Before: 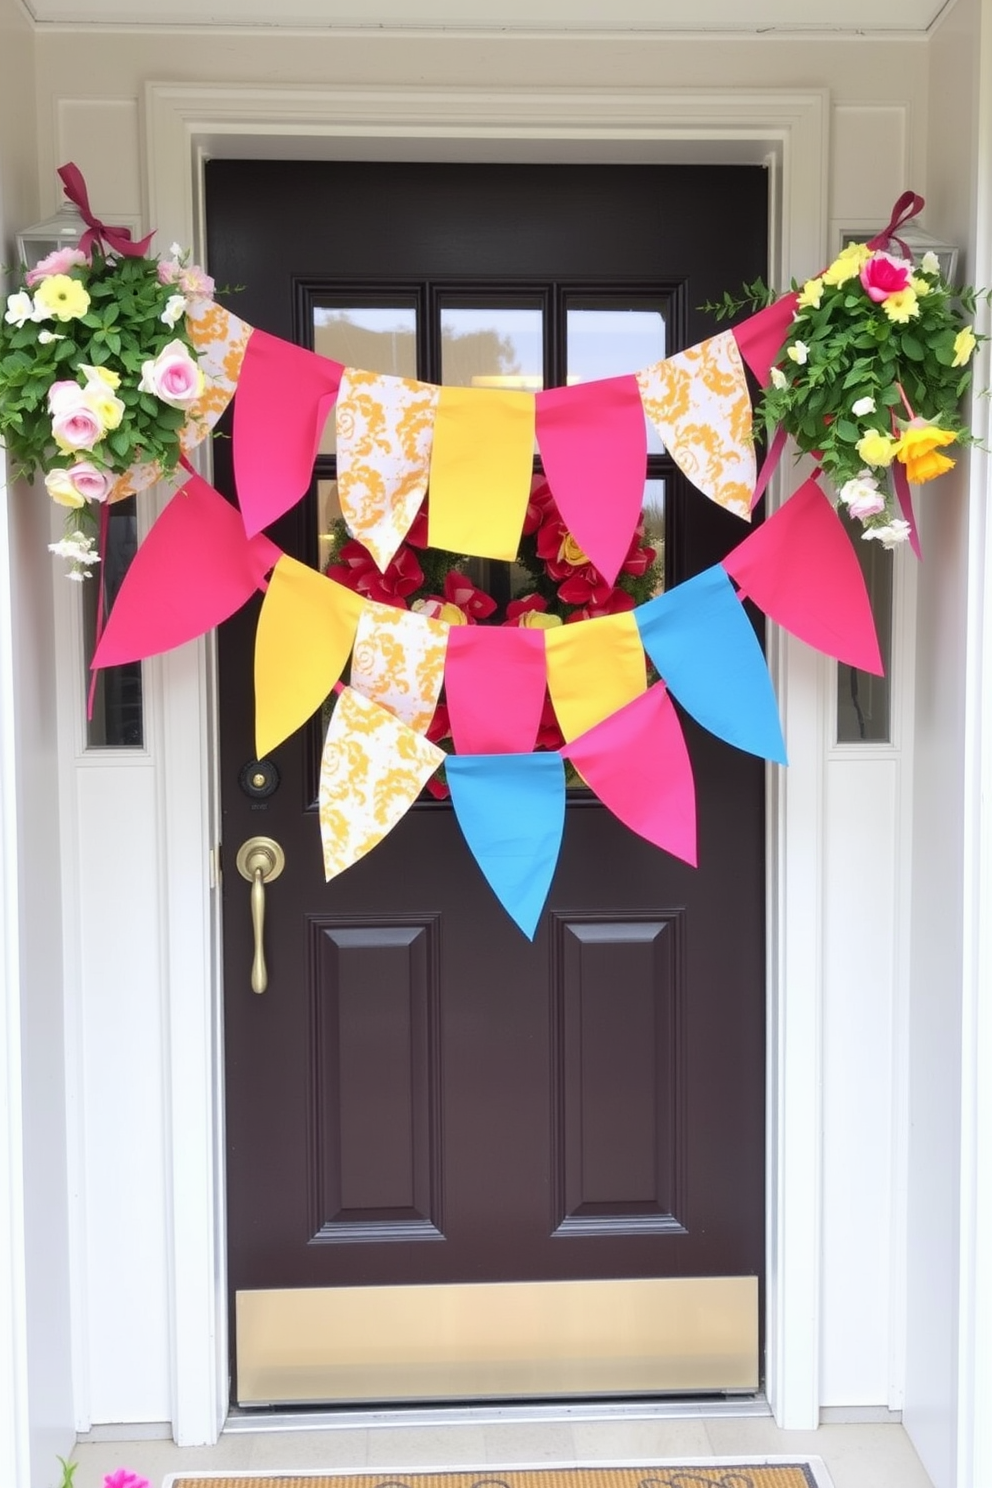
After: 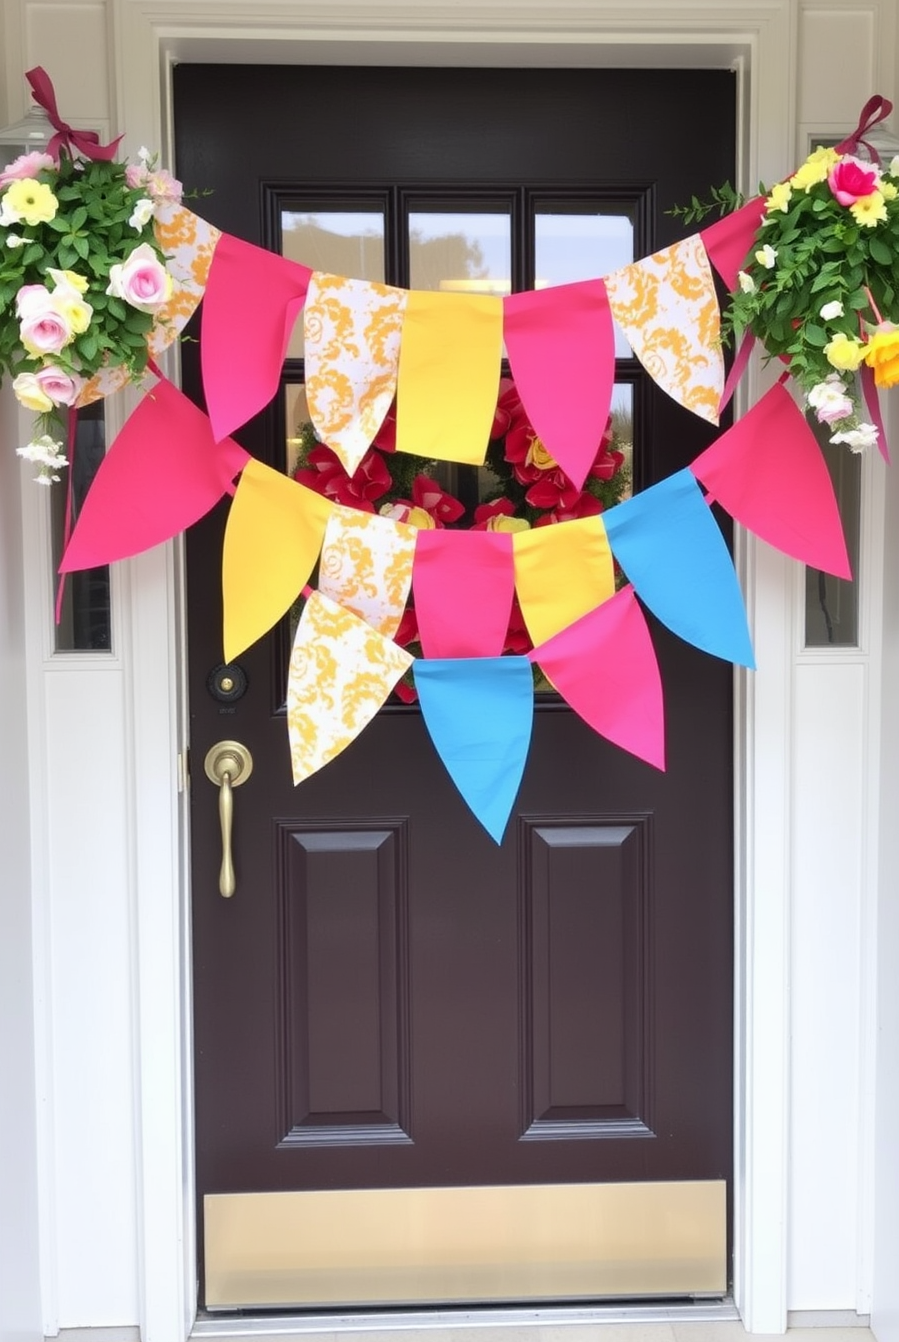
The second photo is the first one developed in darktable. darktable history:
crop: left 3.239%, top 6.47%, right 6.125%, bottom 3.311%
